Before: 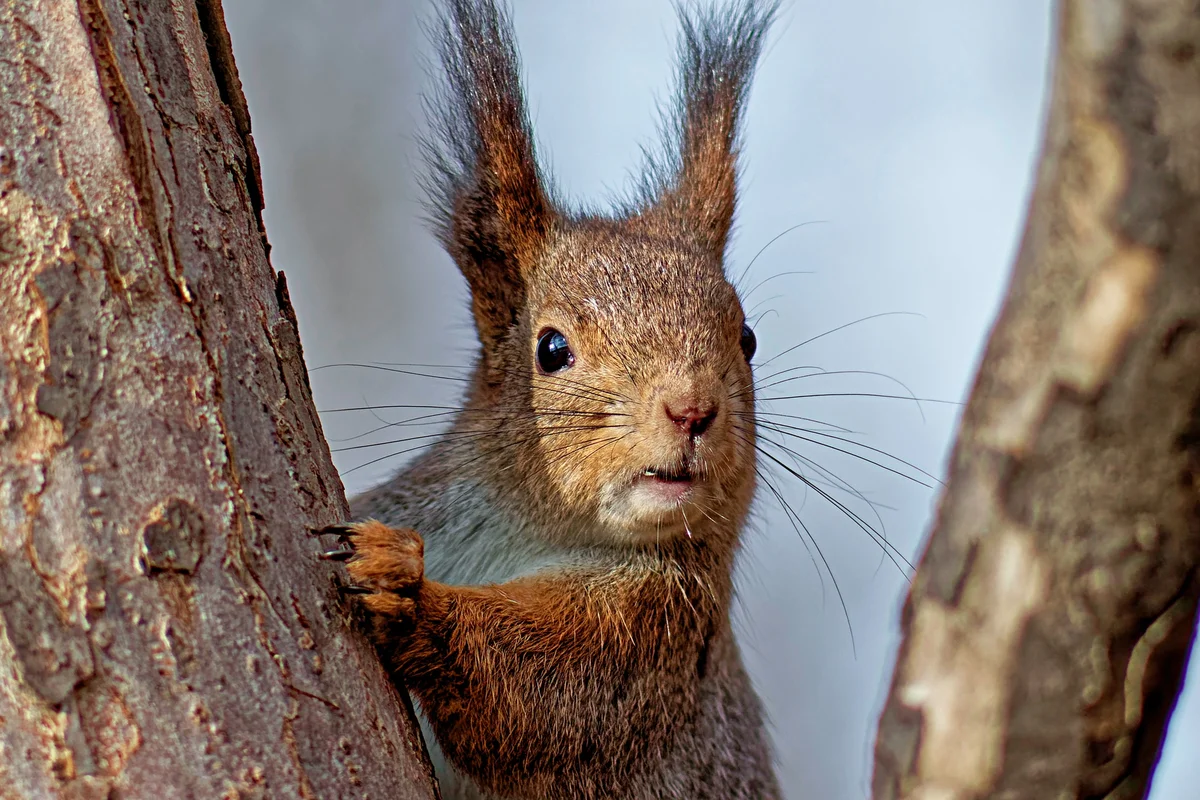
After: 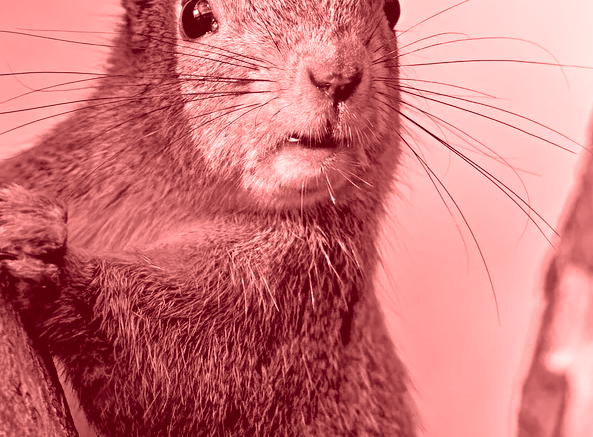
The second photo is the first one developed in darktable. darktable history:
crop: left 29.672%, top 41.786%, right 20.851%, bottom 3.487%
colorize: saturation 60%, source mix 100%
